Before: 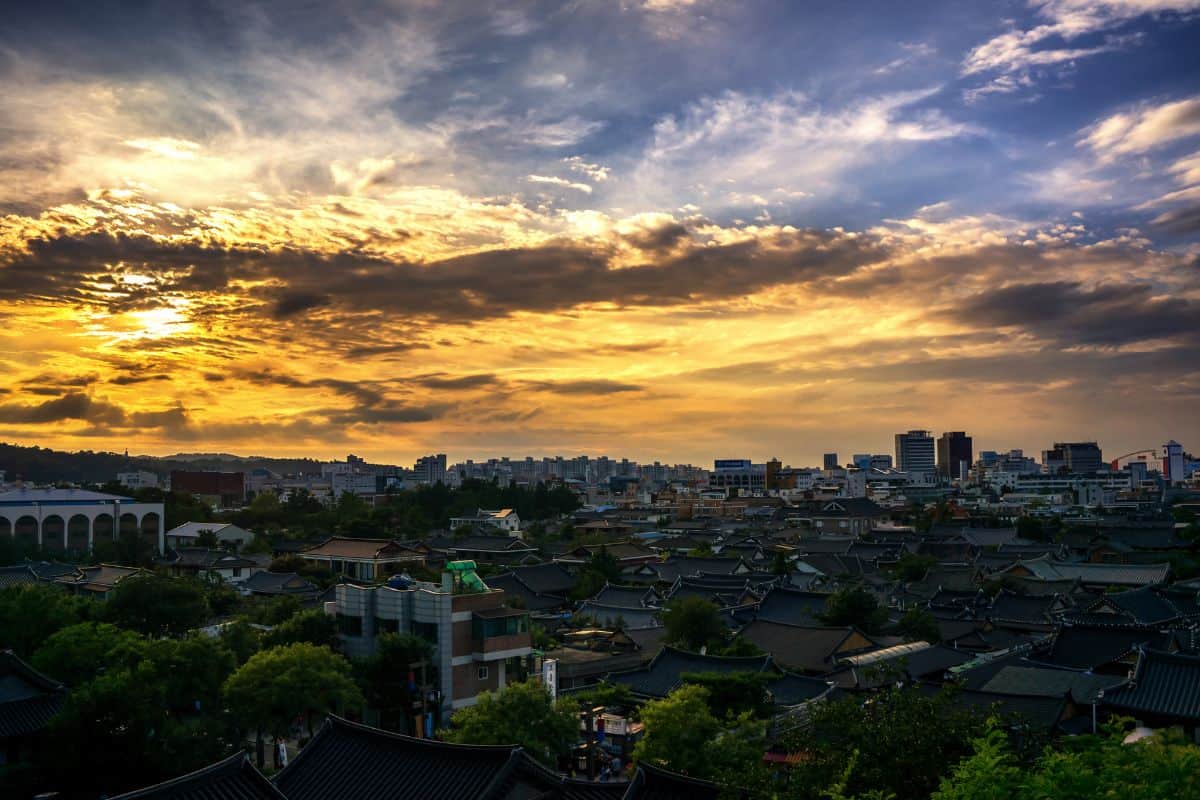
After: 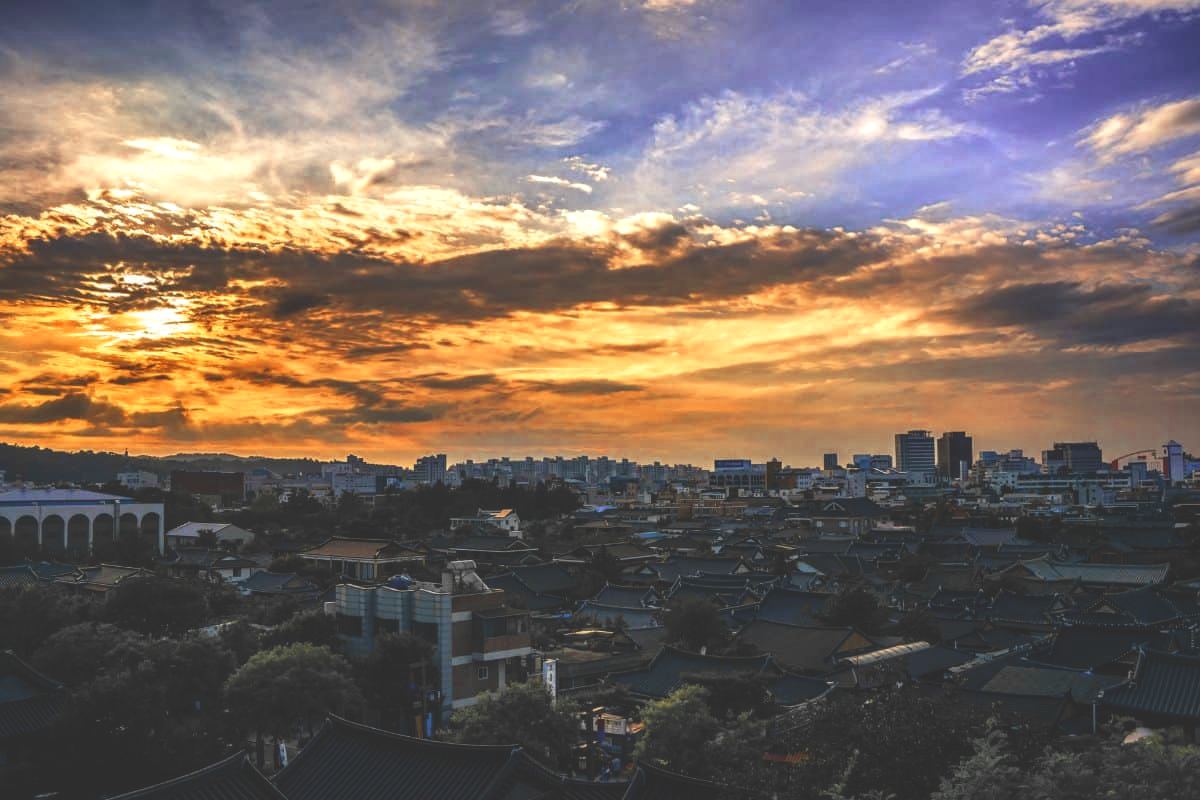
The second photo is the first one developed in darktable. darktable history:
color zones: curves: ch0 [(0, 0.363) (0.128, 0.373) (0.25, 0.5) (0.402, 0.407) (0.521, 0.525) (0.63, 0.559) (0.729, 0.662) (0.867, 0.471)]; ch1 [(0, 0.515) (0.136, 0.618) (0.25, 0.5) (0.378, 0) (0.516, 0) (0.622, 0.593) (0.737, 0.819) (0.87, 0.593)]; ch2 [(0, 0.529) (0.128, 0.471) (0.282, 0.451) (0.386, 0.662) (0.516, 0.525) (0.633, 0.554) (0.75, 0.62) (0.875, 0.441)]
local contrast: on, module defaults
exposure: black level correction -0.027, compensate exposure bias true, compensate highlight preservation false
